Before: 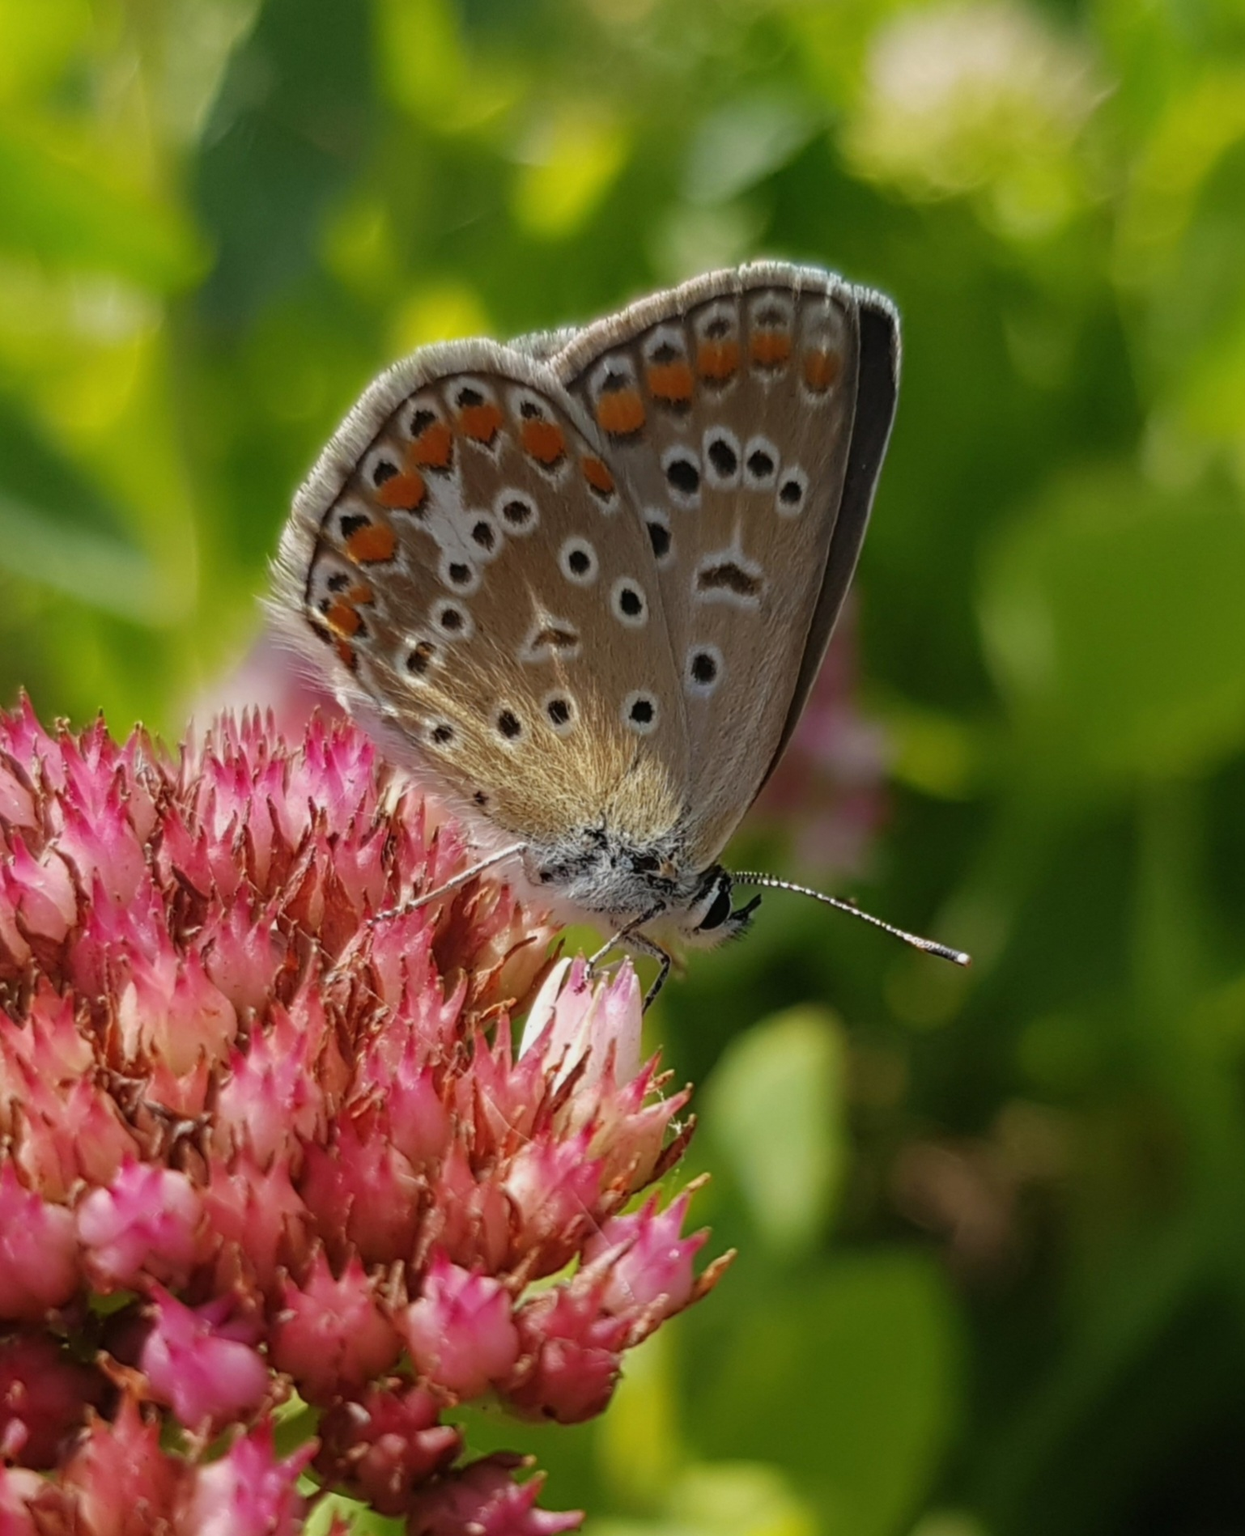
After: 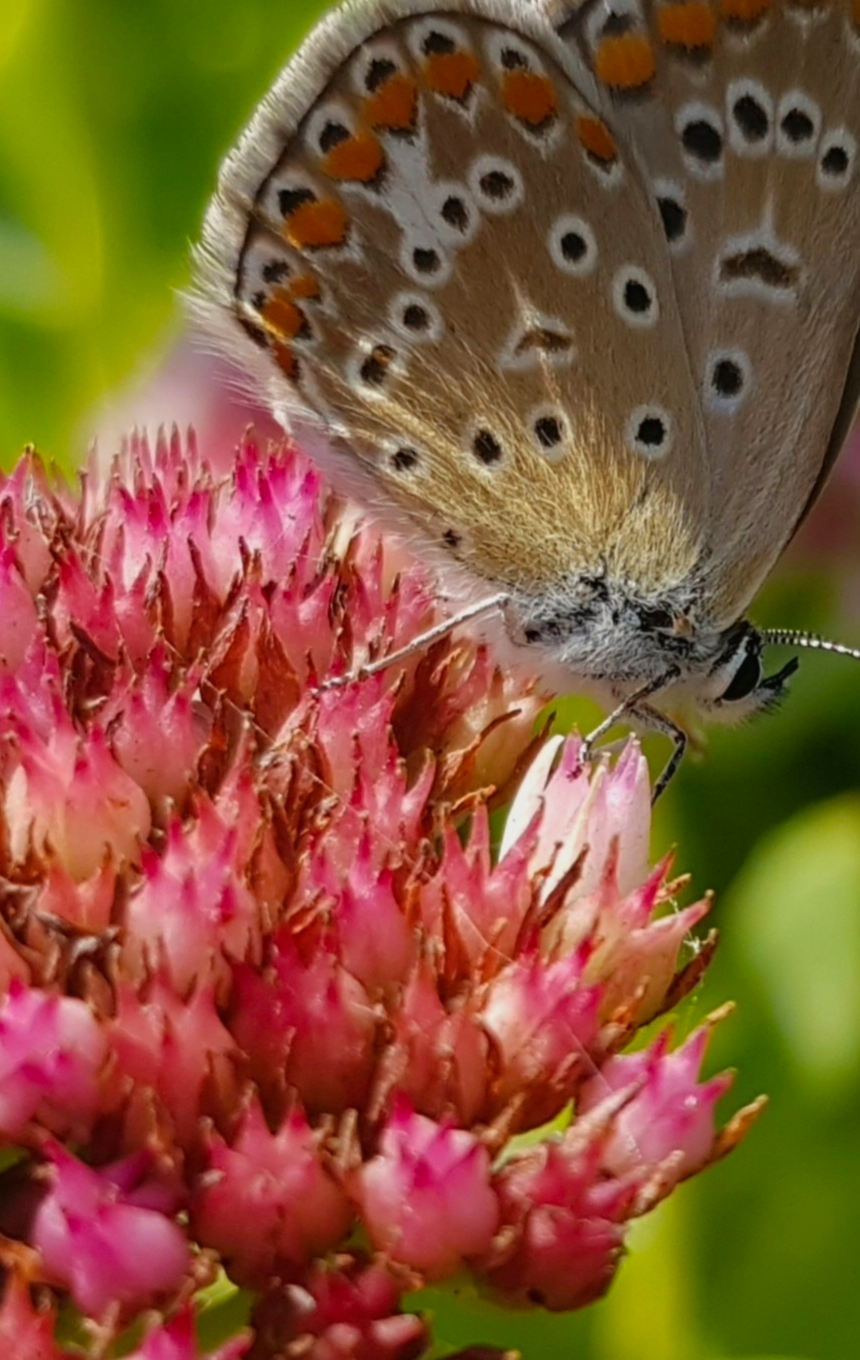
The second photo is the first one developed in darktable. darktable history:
color balance rgb: perceptual saturation grading › global saturation 17.103%
crop: left 9.264%, top 23.628%, right 34.801%, bottom 4.678%
